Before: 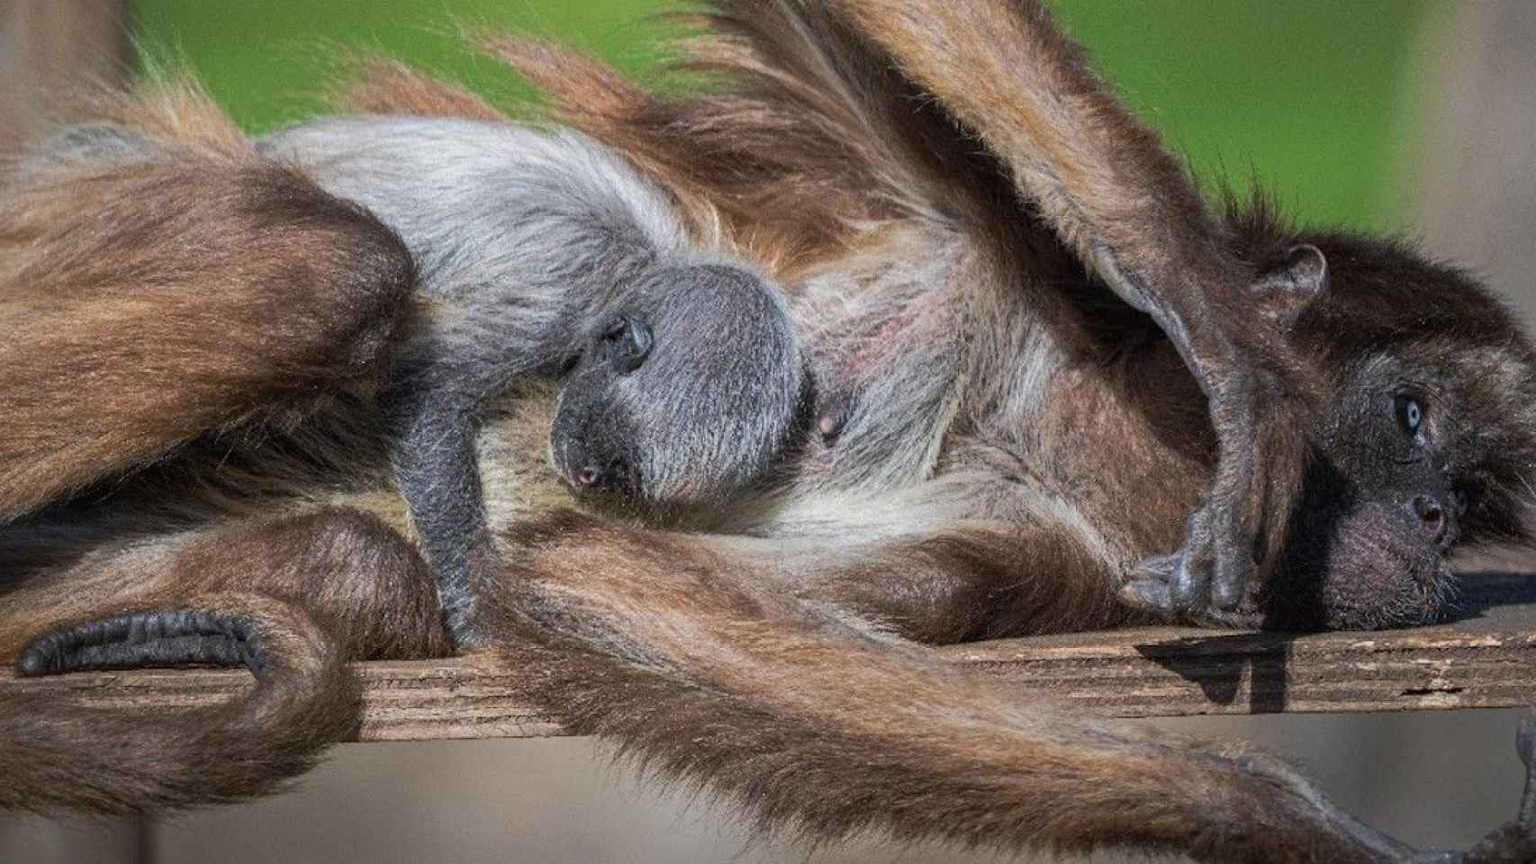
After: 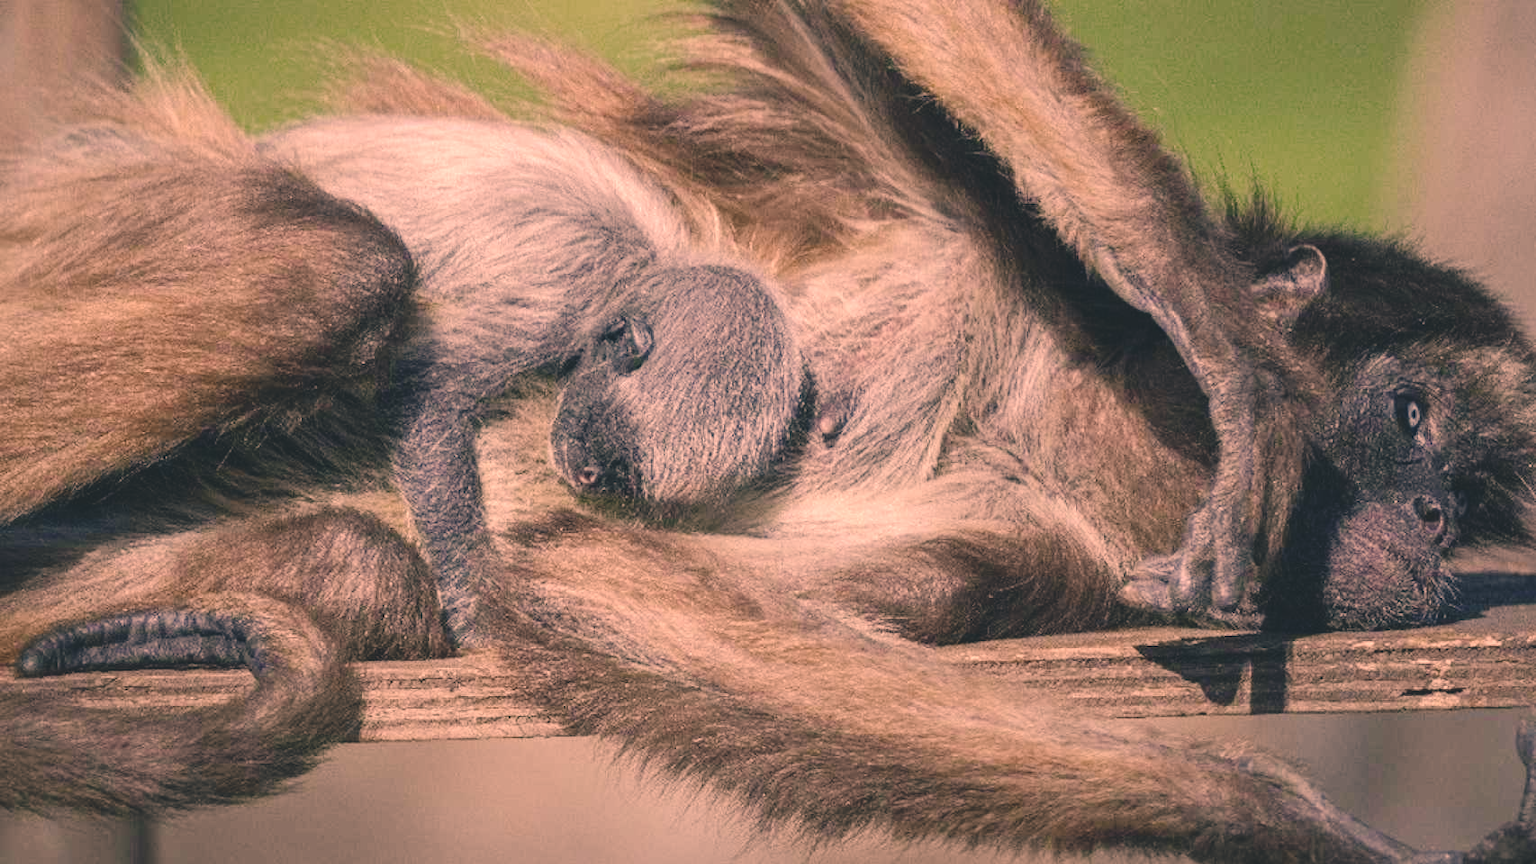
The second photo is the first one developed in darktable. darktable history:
exposure: black level correction -0.031, compensate highlight preservation false
color correction: highlights a* 39.98, highlights b* 39.71, saturation 0.693
tone curve: curves: ch0 [(0, 0) (0.003, 0.011) (0.011, 0.012) (0.025, 0.013) (0.044, 0.023) (0.069, 0.04) (0.1, 0.06) (0.136, 0.094) (0.177, 0.145) (0.224, 0.213) (0.277, 0.301) (0.335, 0.389) (0.399, 0.473) (0.468, 0.554) (0.543, 0.627) (0.623, 0.694) (0.709, 0.763) (0.801, 0.83) (0.898, 0.906) (1, 1)], preserve colors none
color balance rgb: power › luminance -7.925%, power › chroma 2.248%, power › hue 223.68°, highlights gain › luminance 14.489%, linear chroma grading › global chroma 14.357%, perceptual saturation grading › global saturation 20%, perceptual saturation grading › highlights -50.158%, perceptual saturation grading › shadows 30.525%
